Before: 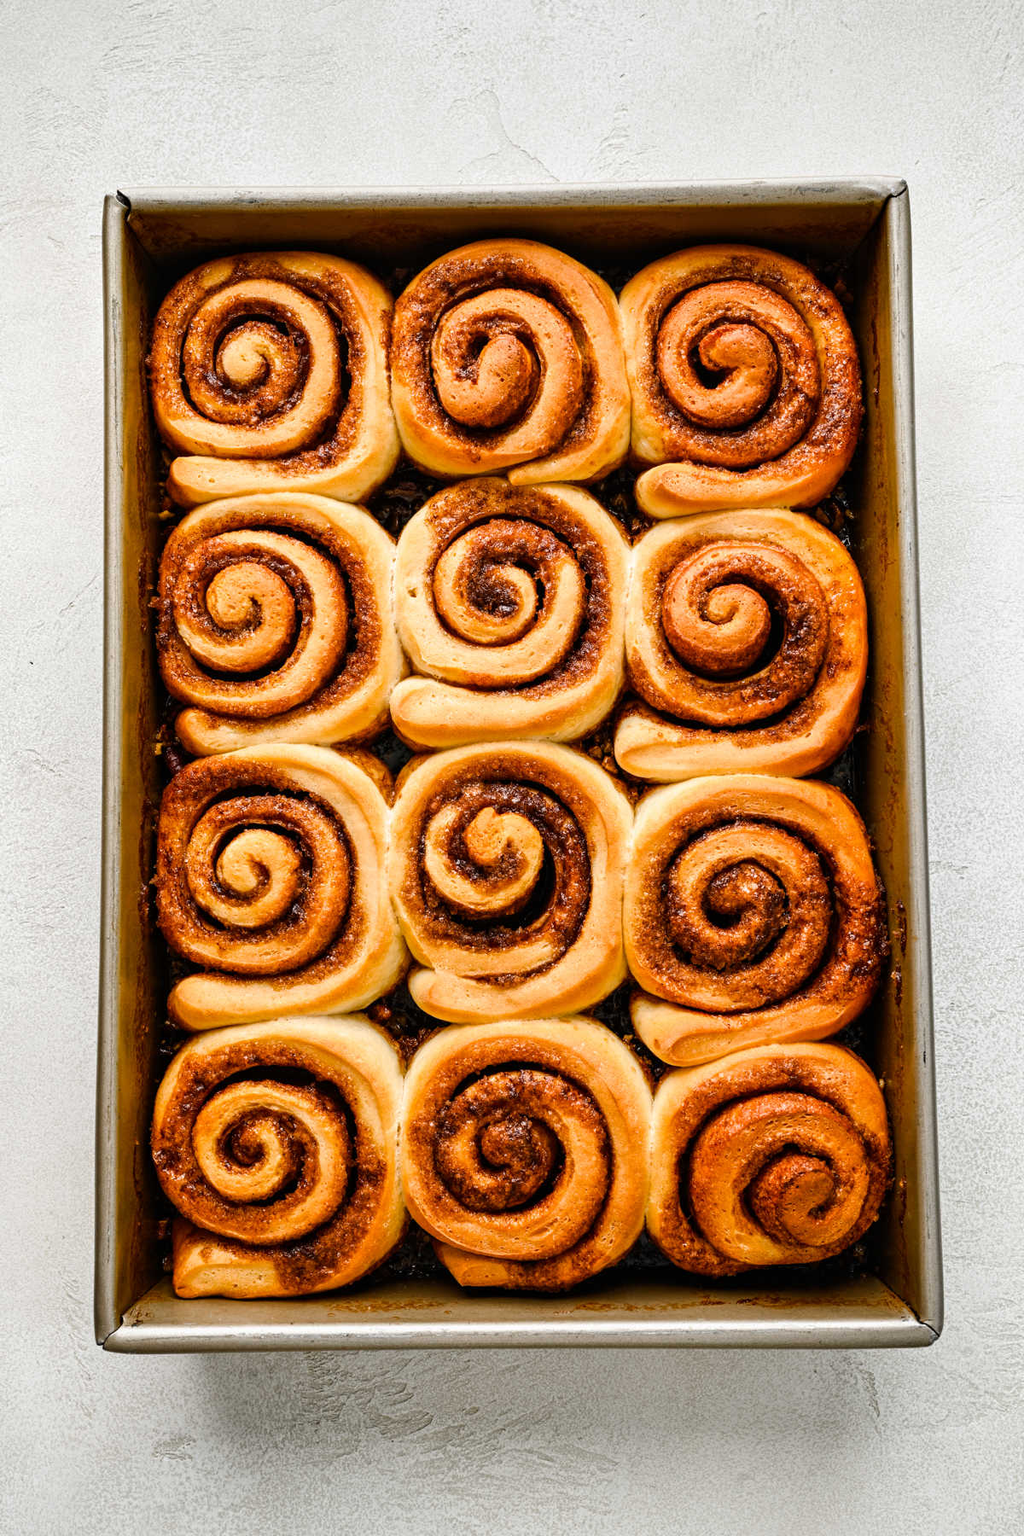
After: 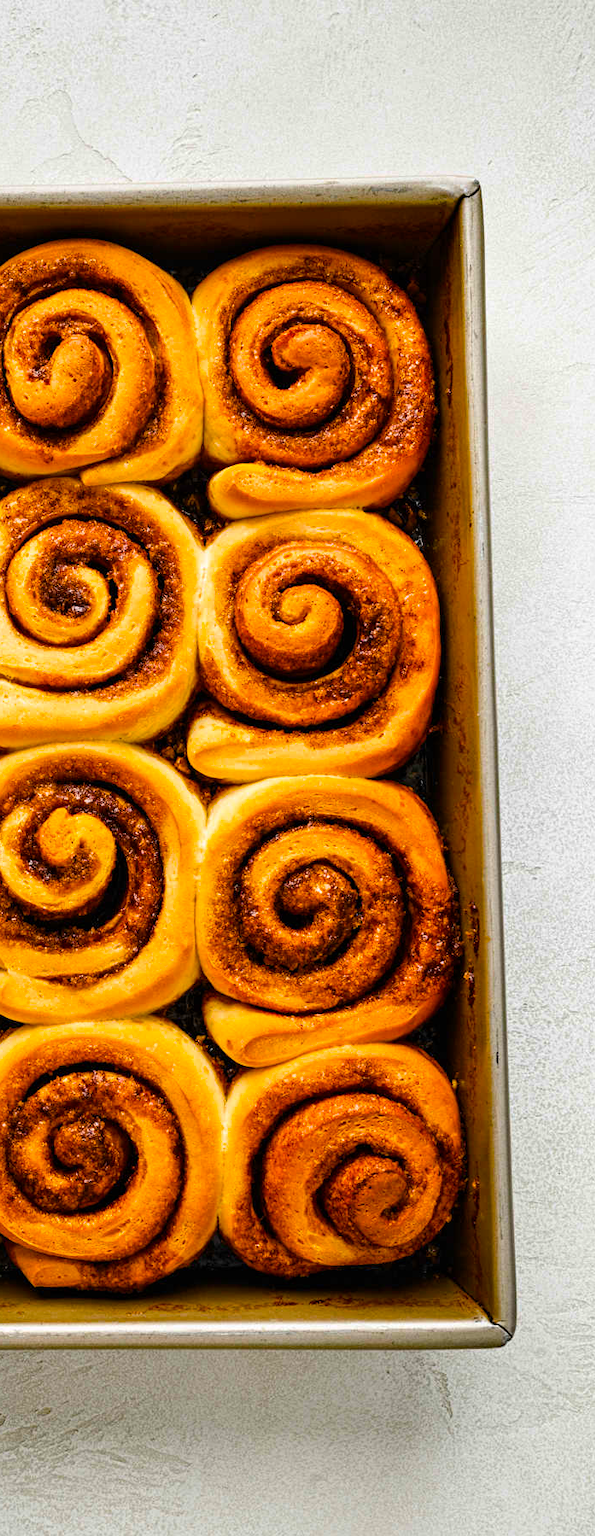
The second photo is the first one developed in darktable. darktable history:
color balance rgb: linear chroma grading › global chroma 14.703%, perceptual saturation grading › global saturation 29.749%, global vibrance 30.266%
crop: left 41.752%
